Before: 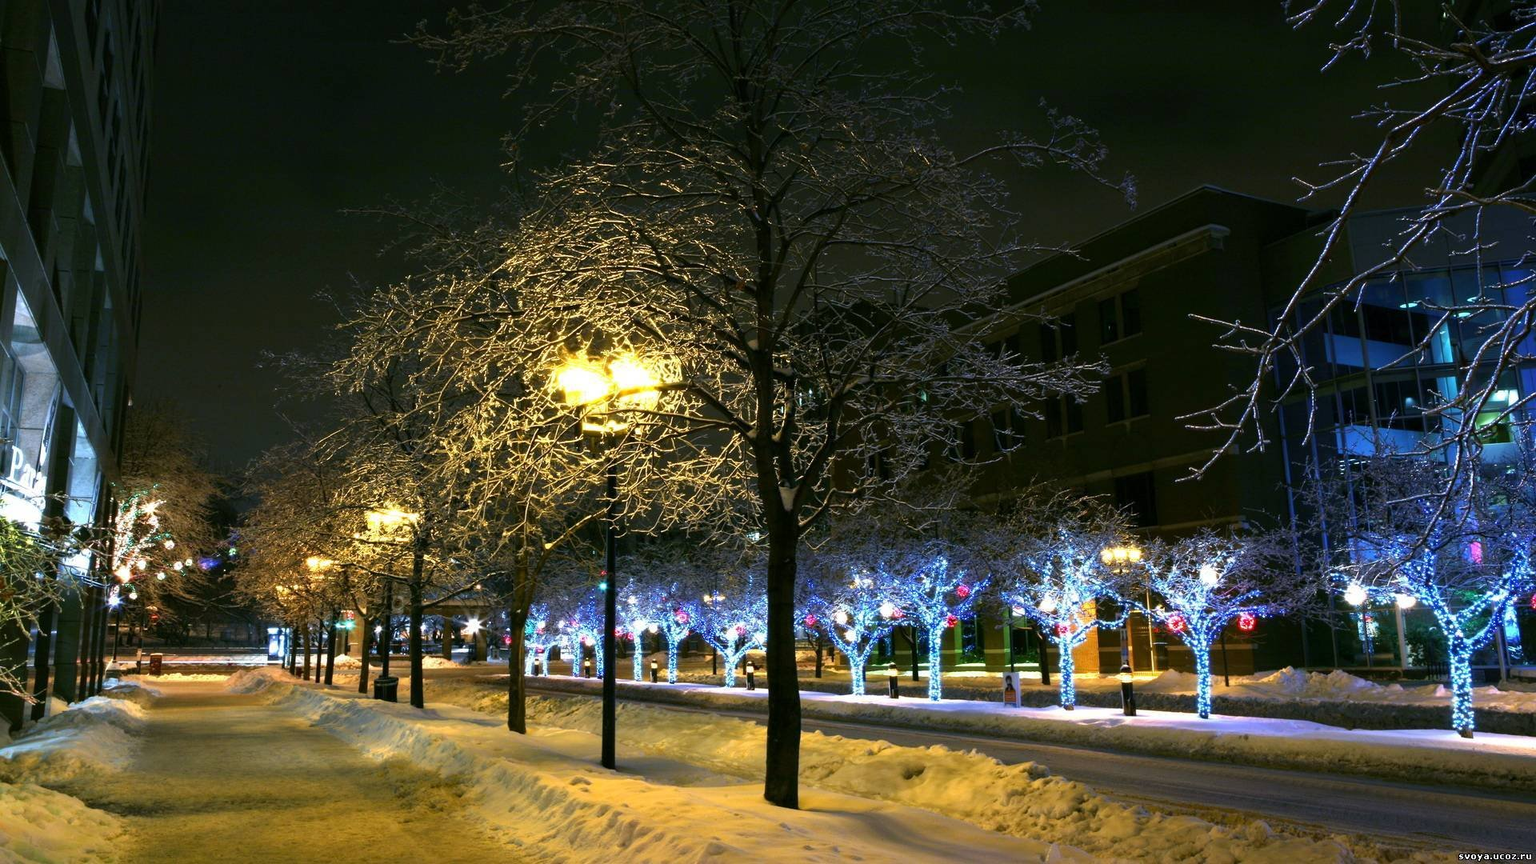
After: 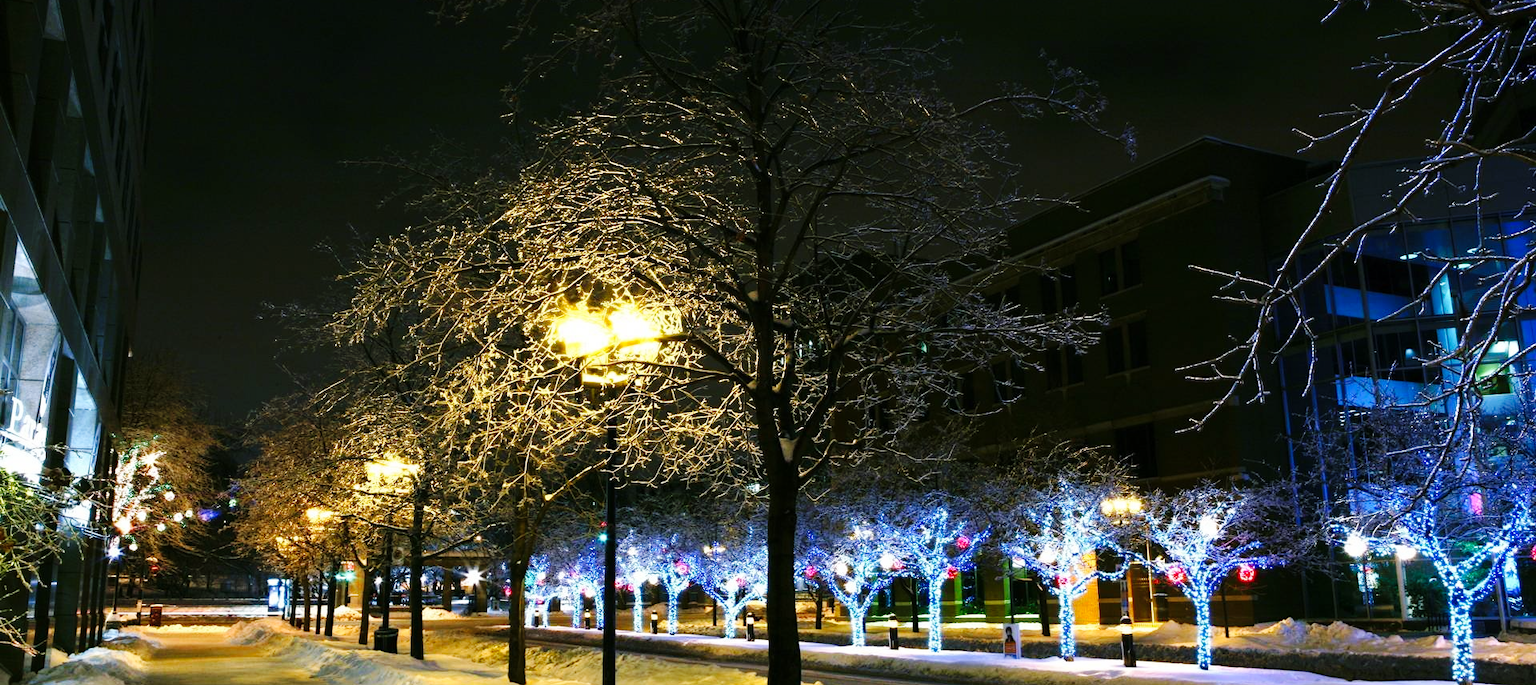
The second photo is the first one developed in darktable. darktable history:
base curve: curves: ch0 [(0, 0) (0.032, 0.025) (0.121, 0.166) (0.206, 0.329) (0.605, 0.79) (1, 1)], preserve colors none
crop and rotate: top 5.65%, bottom 14.948%
